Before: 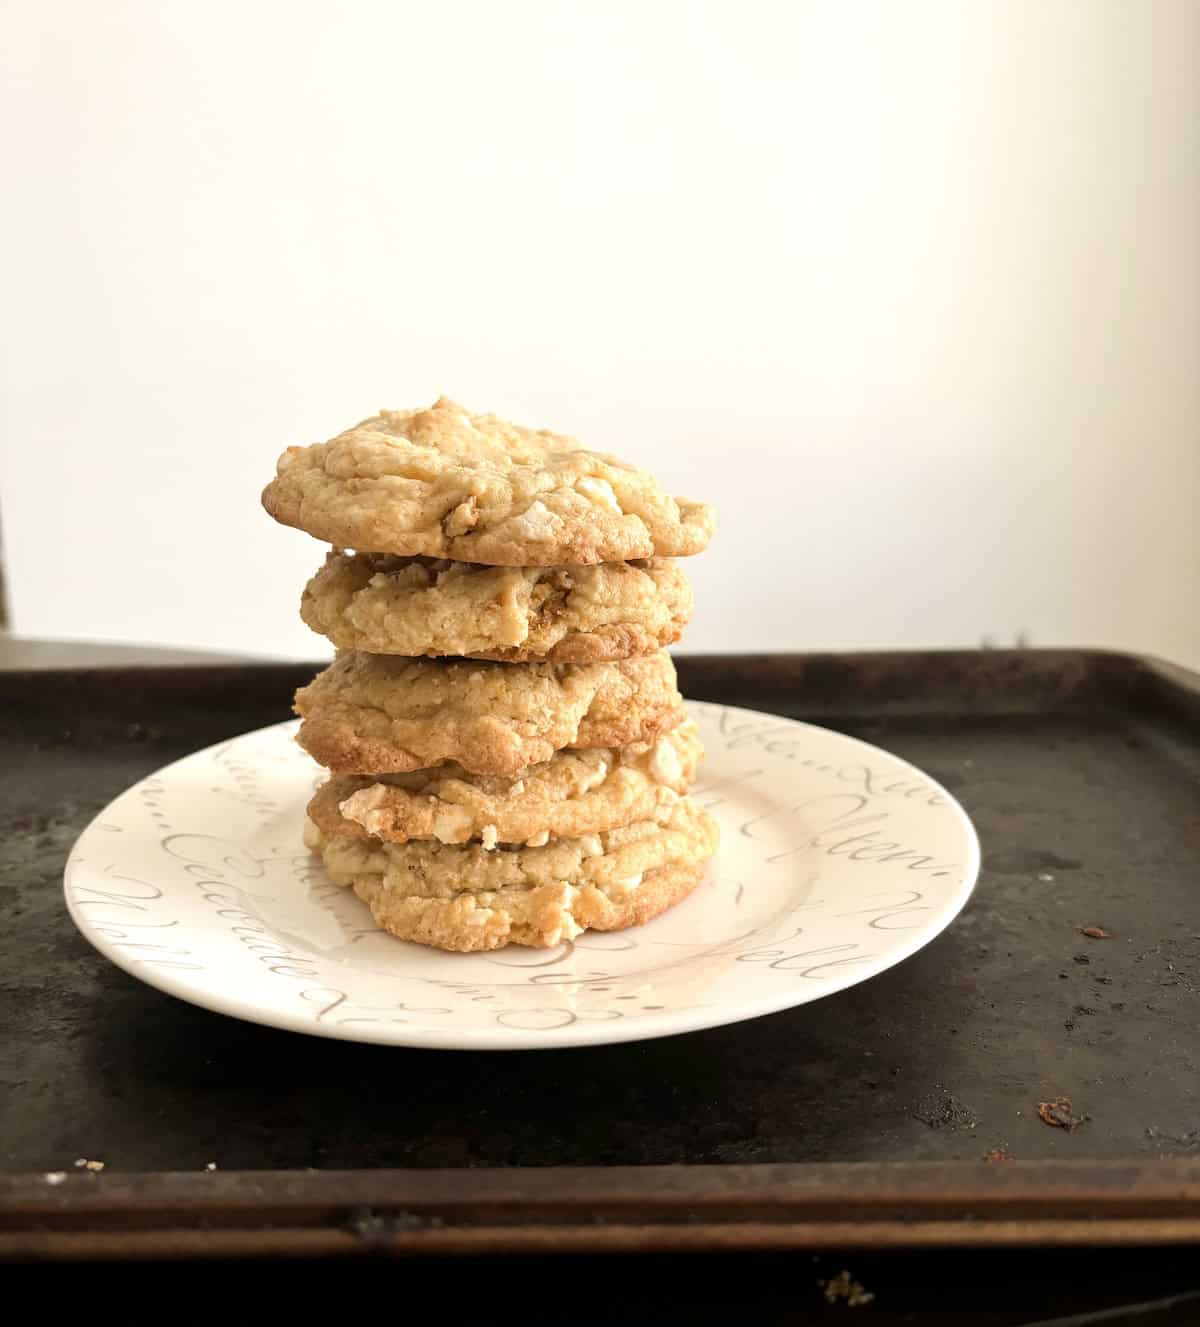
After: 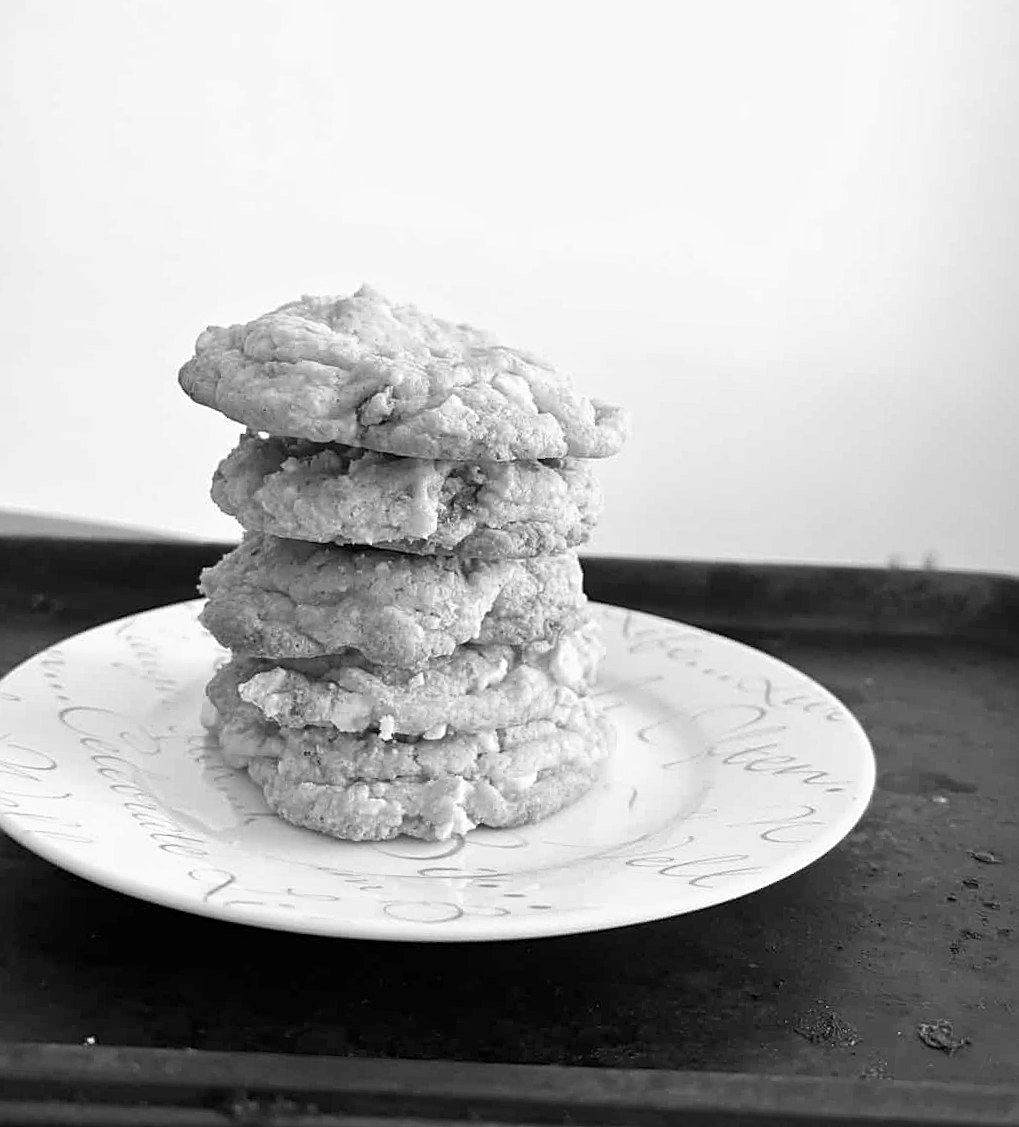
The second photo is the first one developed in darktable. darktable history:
sharpen: on, module defaults
monochrome: a 32, b 64, size 2.3
crop and rotate: angle -3.27°, left 5.211%, top 5.211%, right 4.607%, bottom 4.607%
